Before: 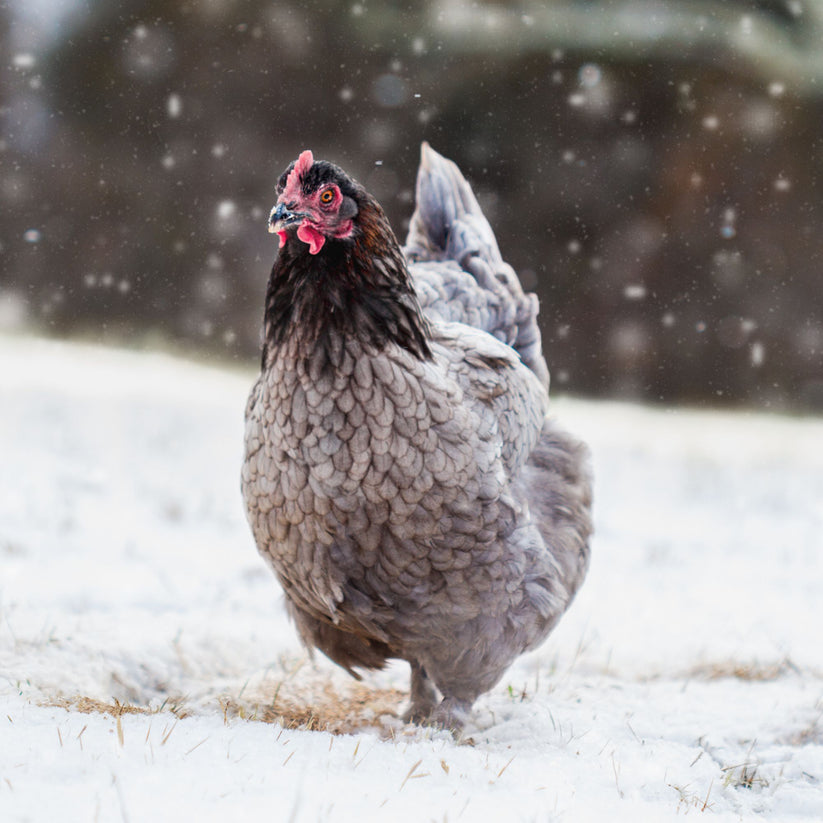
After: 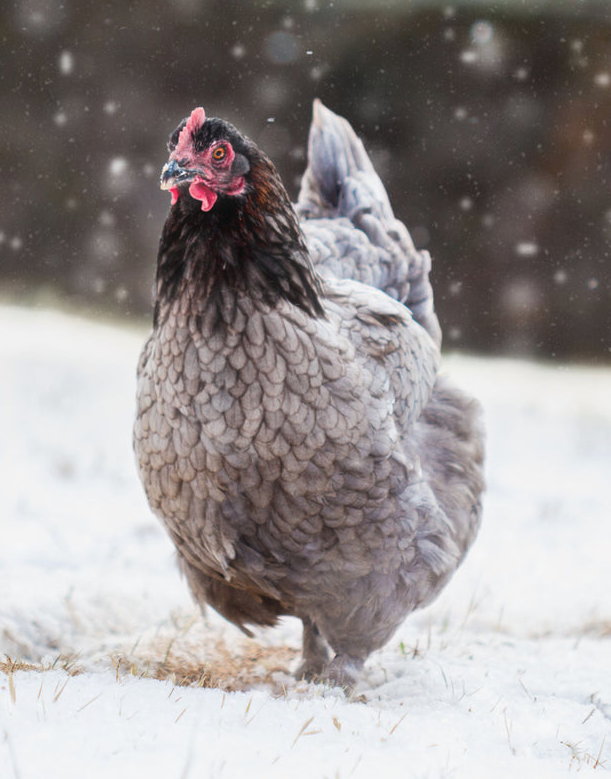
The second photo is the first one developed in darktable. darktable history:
haze removal: strength -0.09, distance 0.358, compatibility mode true, adaptive false
crop and rotate: left 13.15%, top 5.251%, right 12.609%
